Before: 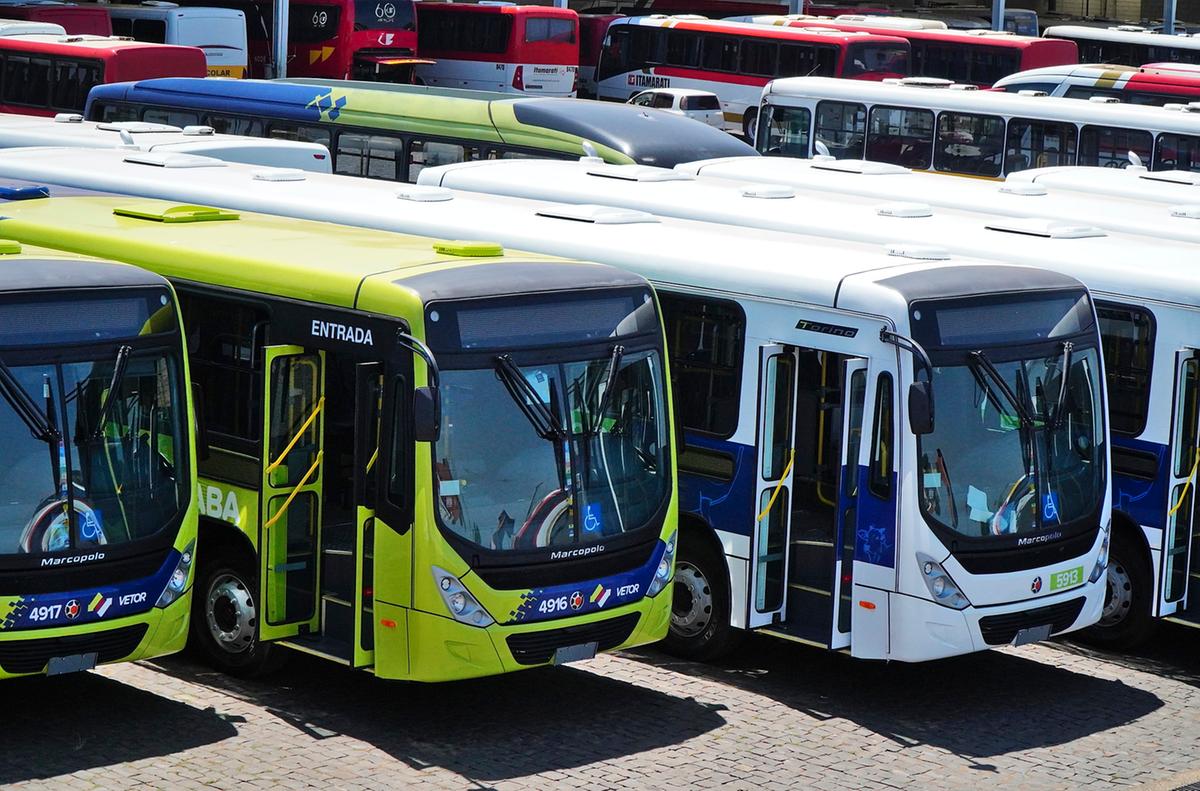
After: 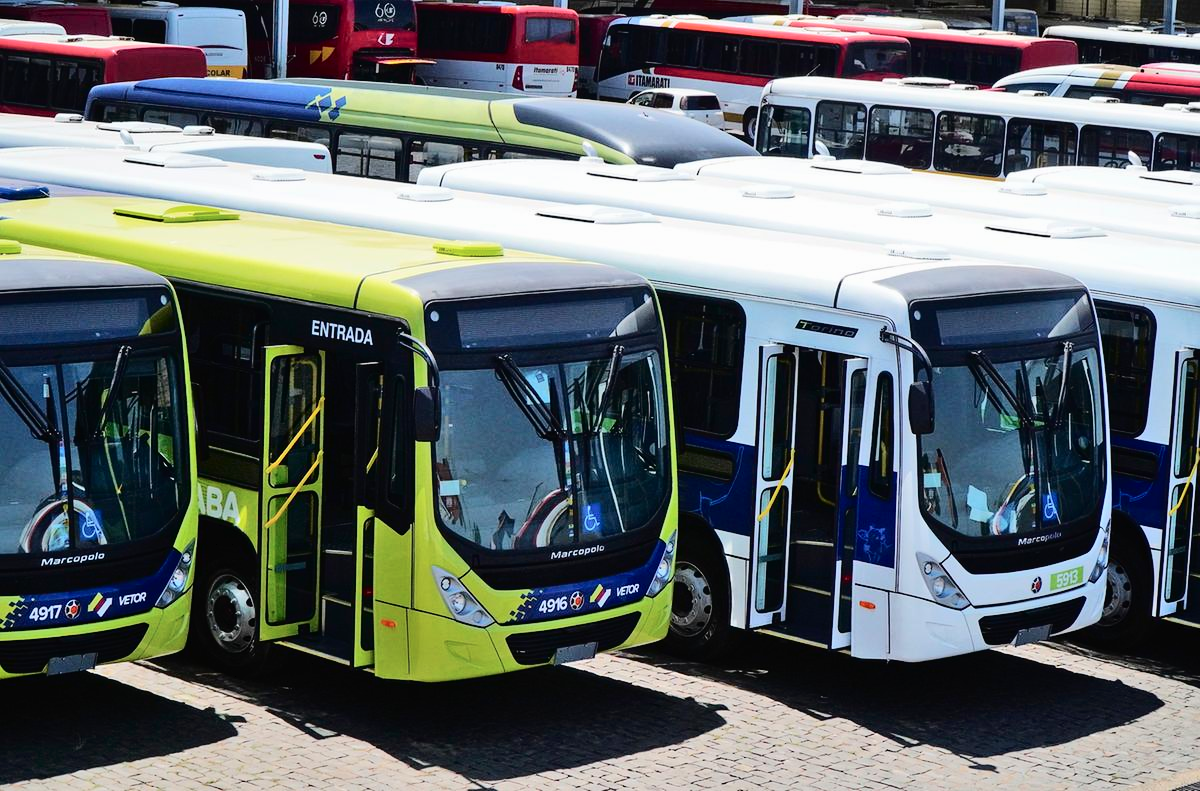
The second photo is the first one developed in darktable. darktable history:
tone curve: curves: ch0 [(0, 0) (0.003, 0.013) (0.011, 0.016) (0.025, 0.021) (0.044, 0.029) (0.069, 0.039) (0.1, 0.056) (0.136, 0.085) (0.177, 0.14) (0.224, 0.201) (0.277, 0.28) (0.335, 0.372) (0.399, 0.475) (0.468, 0.567) (0.543, 0.643) (0.623, 0.722) (0.709, 0.801) (0.801, 0.859) (0.898, 0.927) (1, 1)], color space Lab, independent channels, preserve colors none
exposure: exposure -0.04 EV, compensate highlight preservation false
color calibration: illuminant same as pipeline (D50), adaptation XYZ, x 0.345, y 0.359, temperature 5019.39 K
